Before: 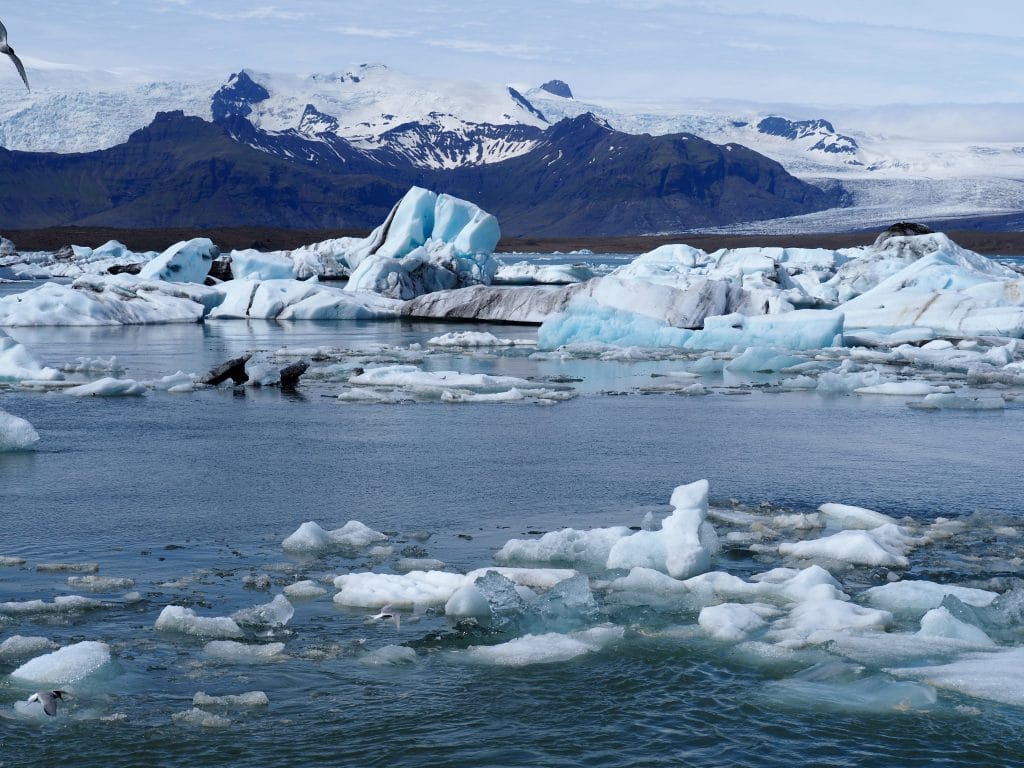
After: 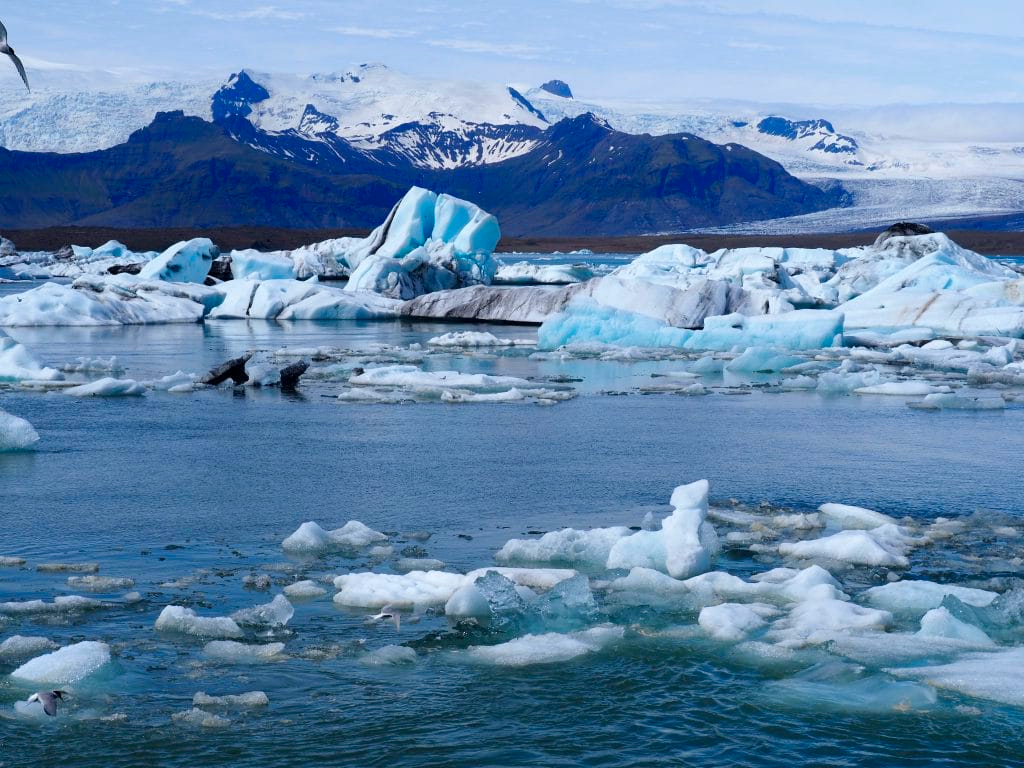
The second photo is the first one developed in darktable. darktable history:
color balance rgb: global offset › chroma 0.056%, global offset › hue 253.97°, linear chroma grading › shadows 10.526%, linear chroma grading › highlights 9.638%, linear chroma grading › global chroma 15.497%, linear chroma grading › mid-tones 14.806%, perceptual saturation grading › global saturation -0.03%, global vibrance 20%
